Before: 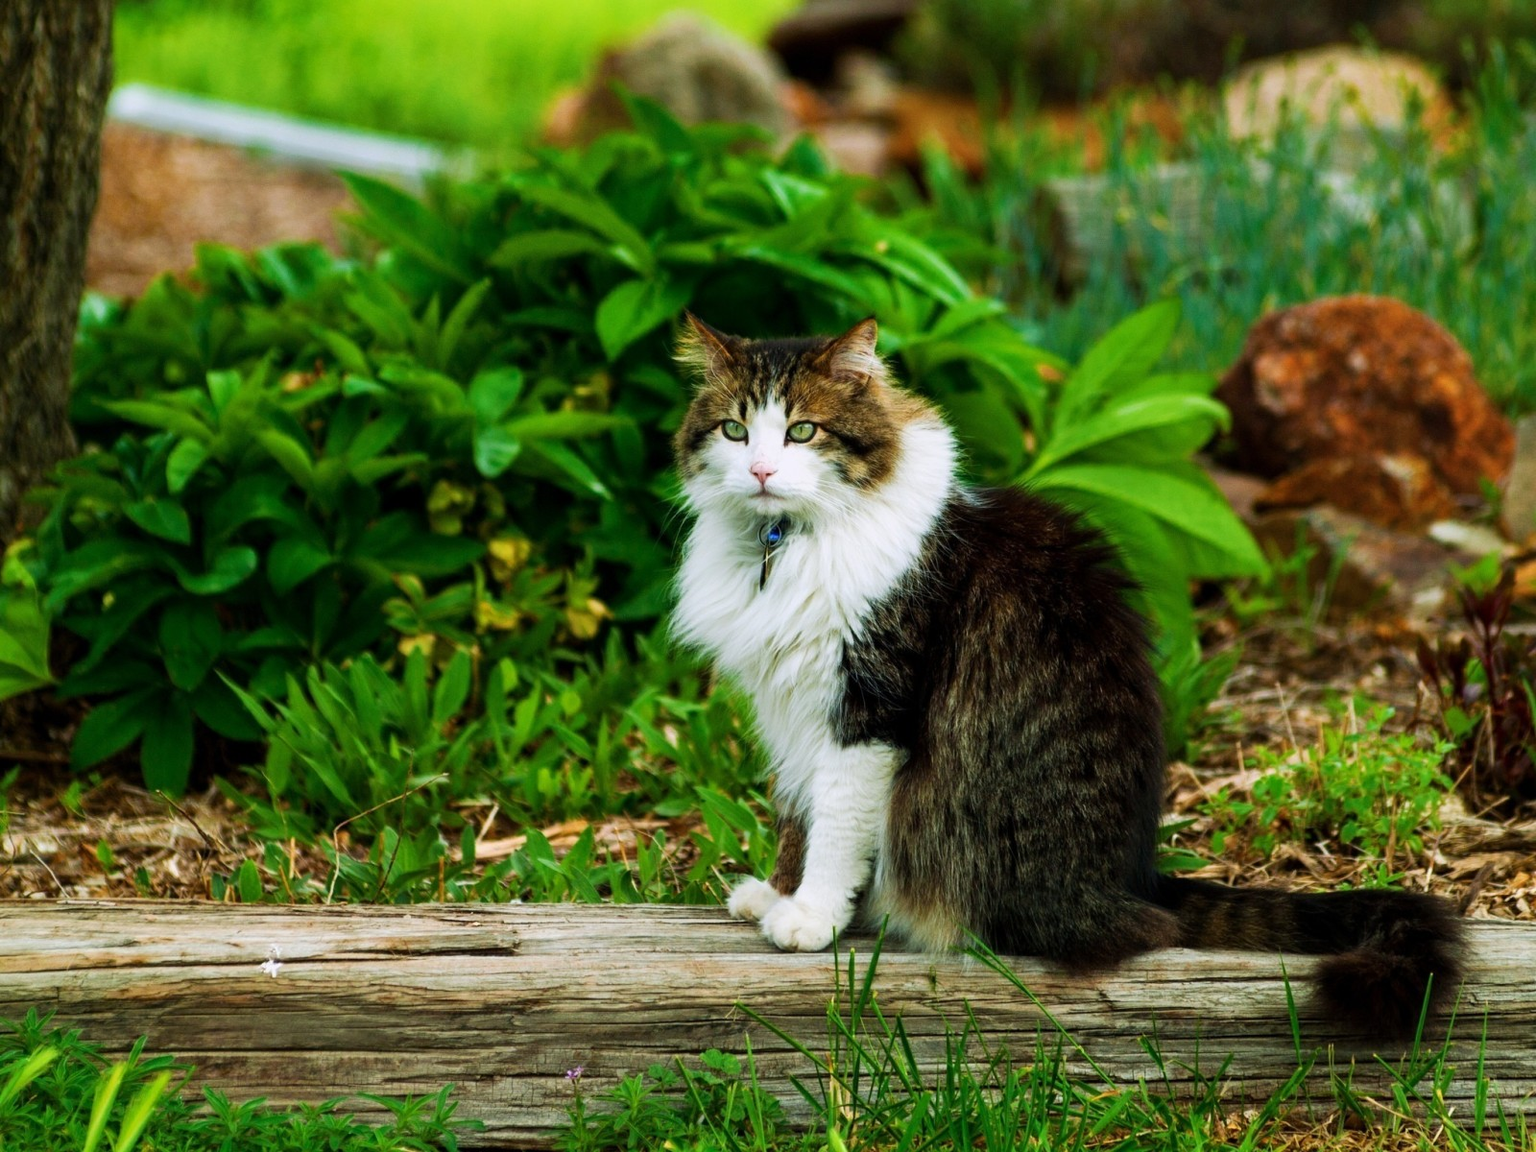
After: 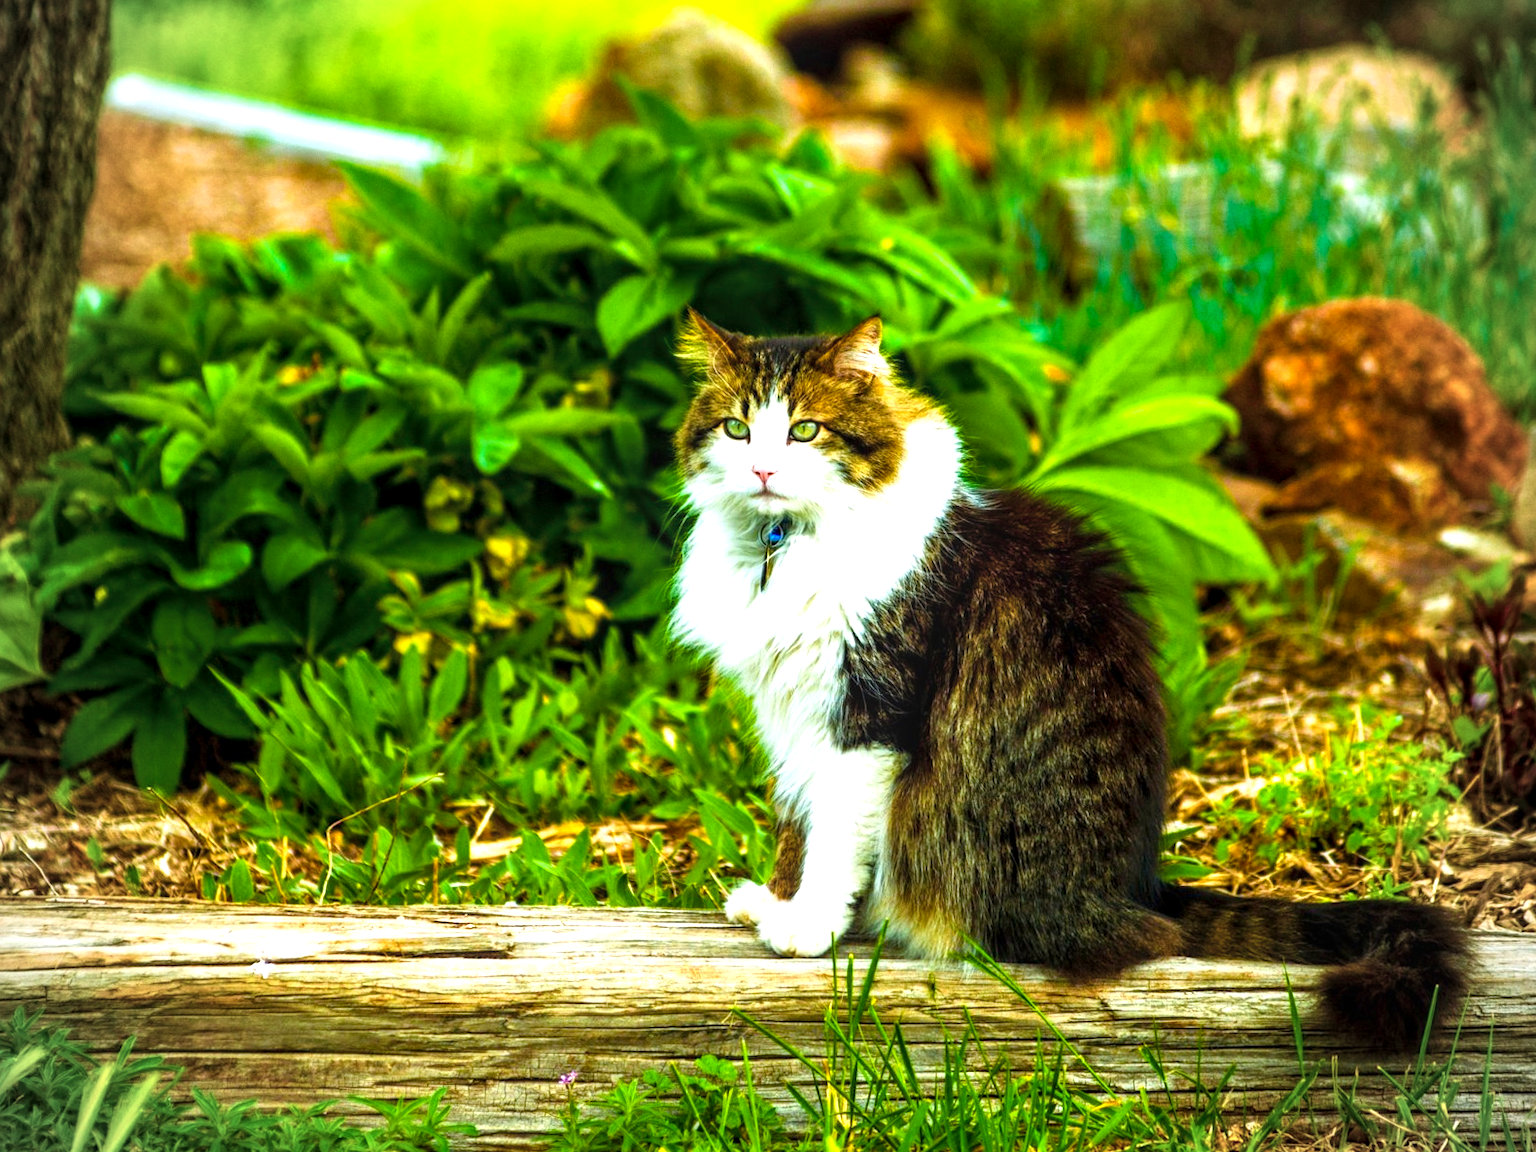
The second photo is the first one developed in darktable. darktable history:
local contrast: on, module defaults
color balance rgb: shadows lift › chroma 2.023%, shadows lift › hue 50.2°, linear chroma grading › global chroma 14.346%, perceptual saturation grading › global saturation 28.71%, perceptual saturation grading › mid-tones 12.769%, perceptual saturation grading › shadows 10.246%, global vibrance 40.263%
exposure: black level correction 0, exposure 1.101 EV, compensate exposure bias true, compensate highlight preservation false
vignetting: on, module defaults
color correction: highlights b* -0.041, saturation 0.795
crop and rotate: angle -0.536°
